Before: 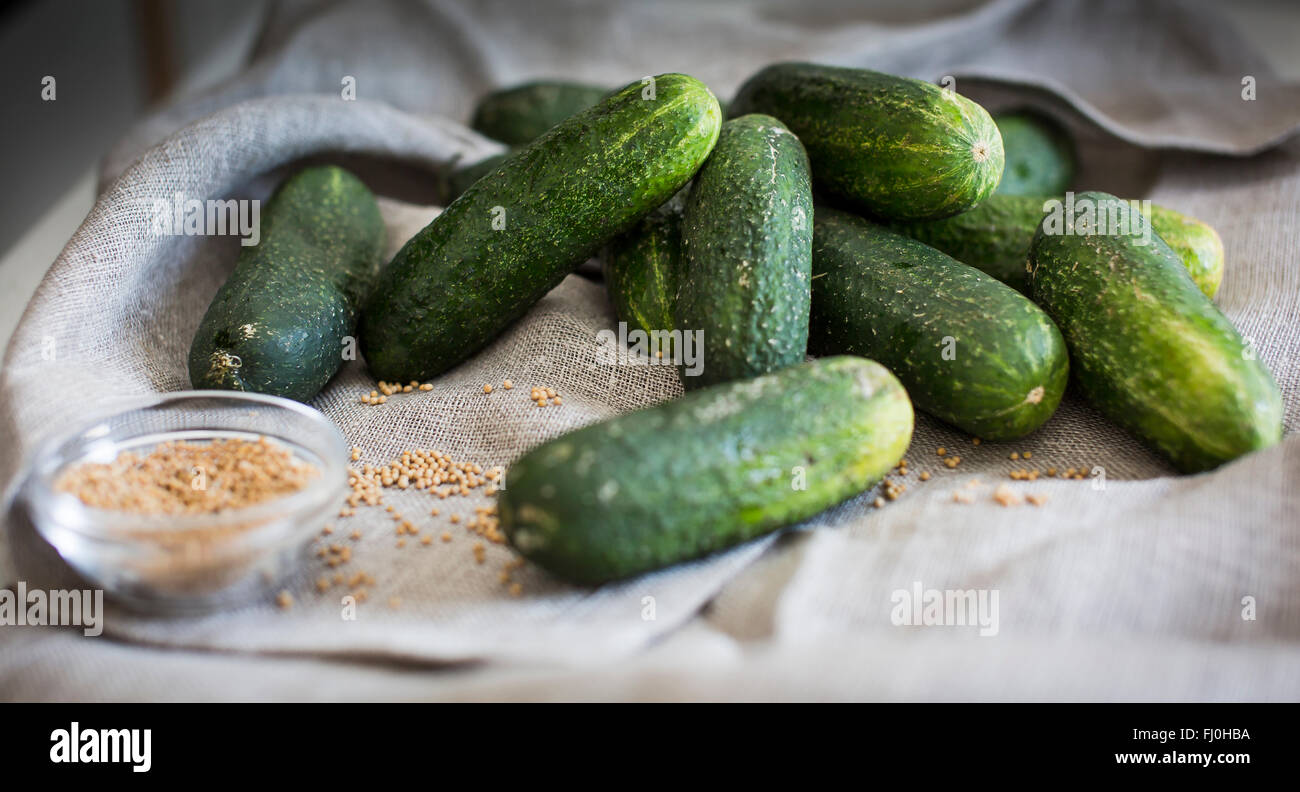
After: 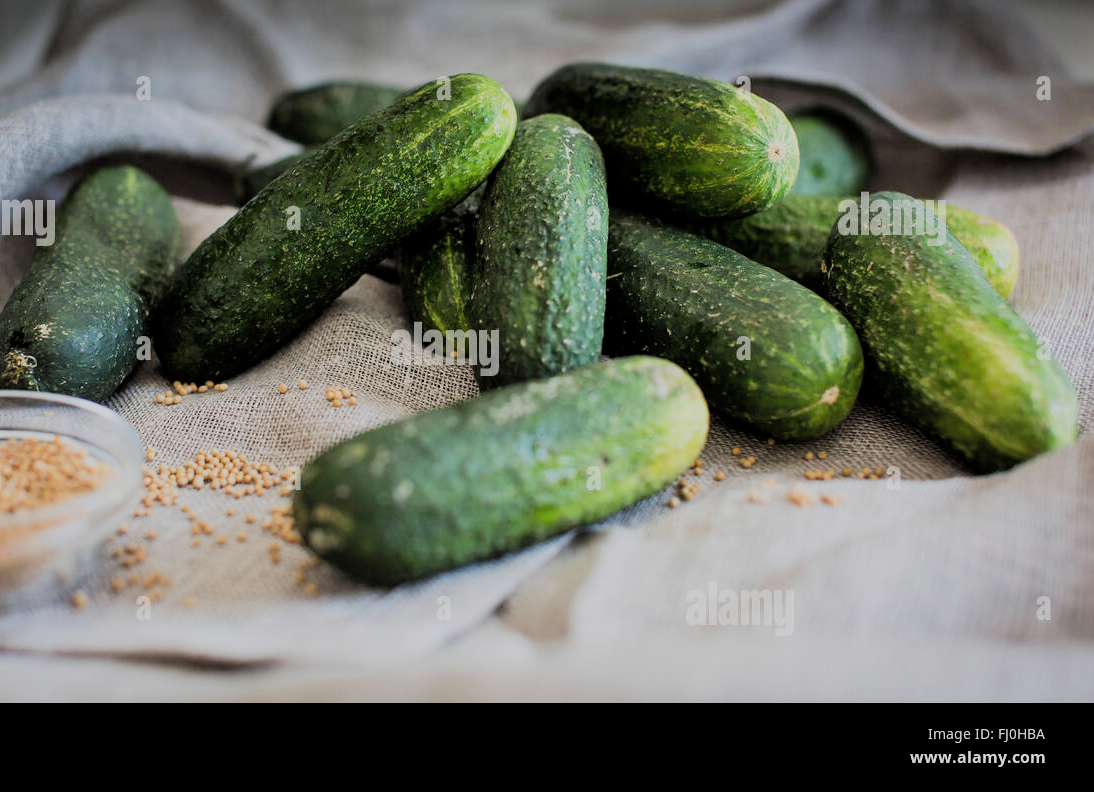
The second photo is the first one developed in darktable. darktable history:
crop: left 15.838%
filmic rgb: middle gray luminance 29.81%, black relative exposure -8.98 EV, white relative exposure 7 EV, target black luminance 0%, hardness 2.92, latitude 1.31%, contrast 0.961, highlights saturation mix 3.99%, shadows ↔ highlights balance 11.87%, add noise in highlights 0.002, color science v3 (2019), use custom middle-gray values true, iterations of high-quality reconstruction 0, contrast in highlights soft
exposure: black level correction 0, exposure 0.893 EV, compensate highlight preservation false
